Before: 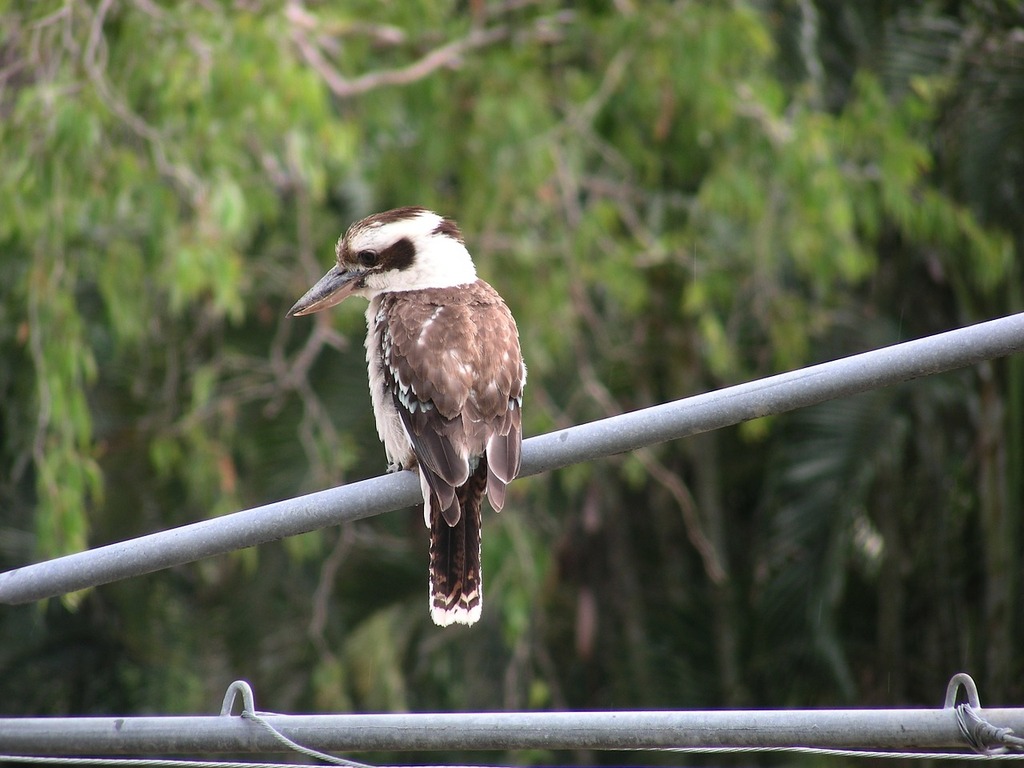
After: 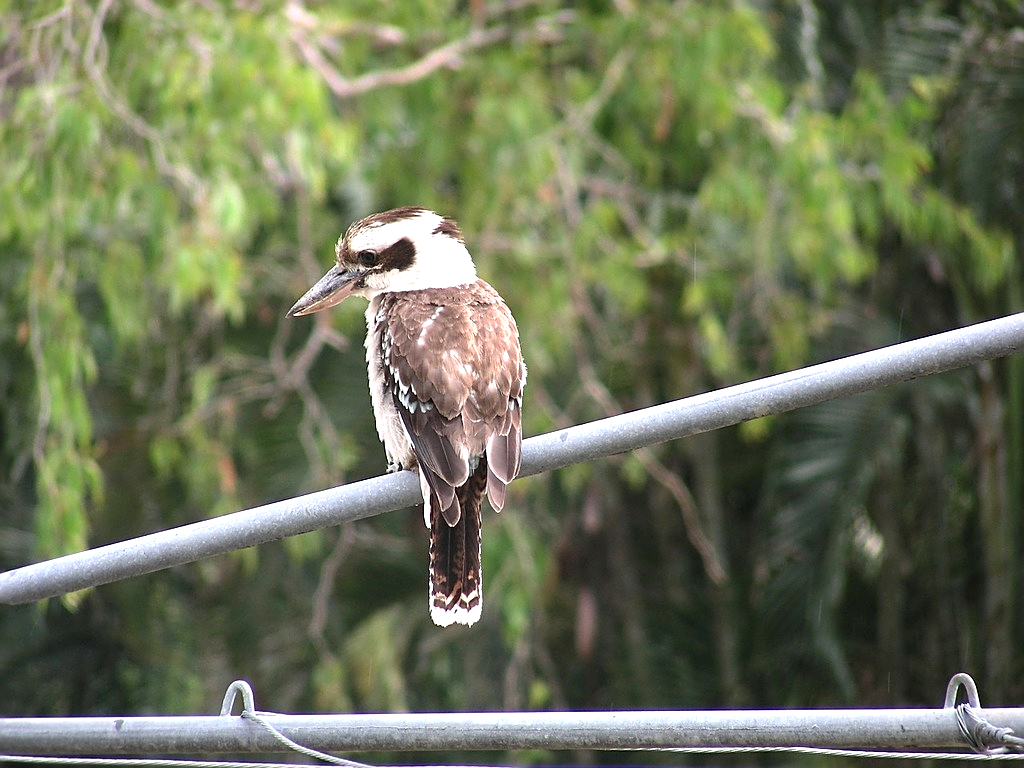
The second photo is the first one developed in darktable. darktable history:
exposure: exposure 0.601 EV, compensate highlight preservation false
sharpen: on, module defaults
